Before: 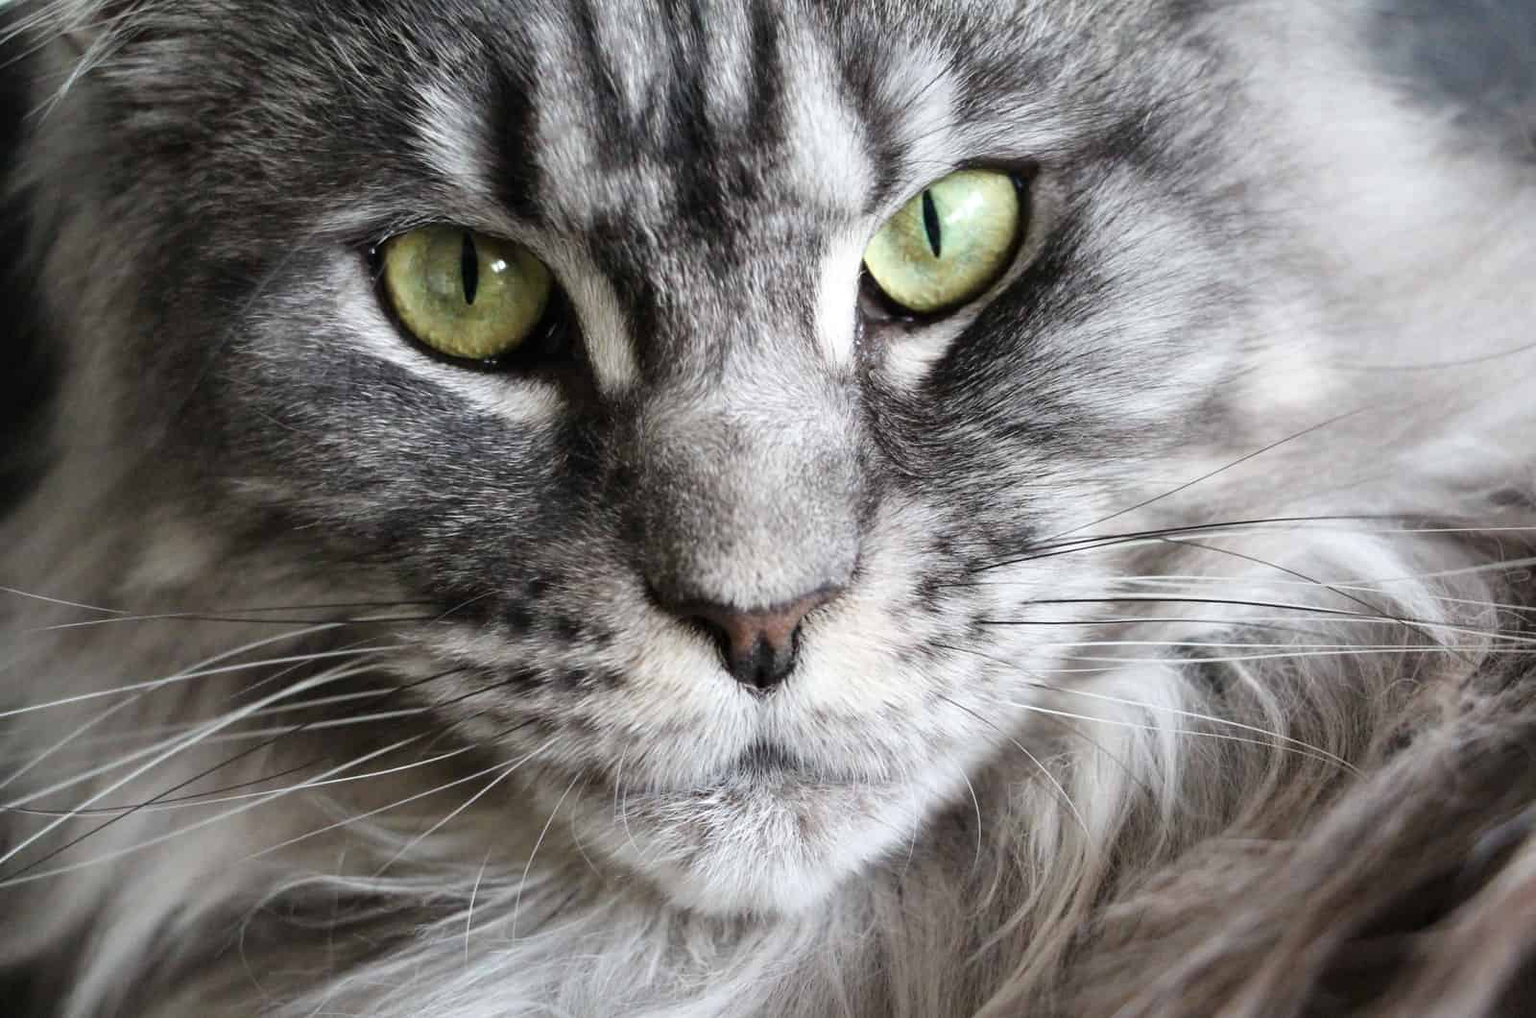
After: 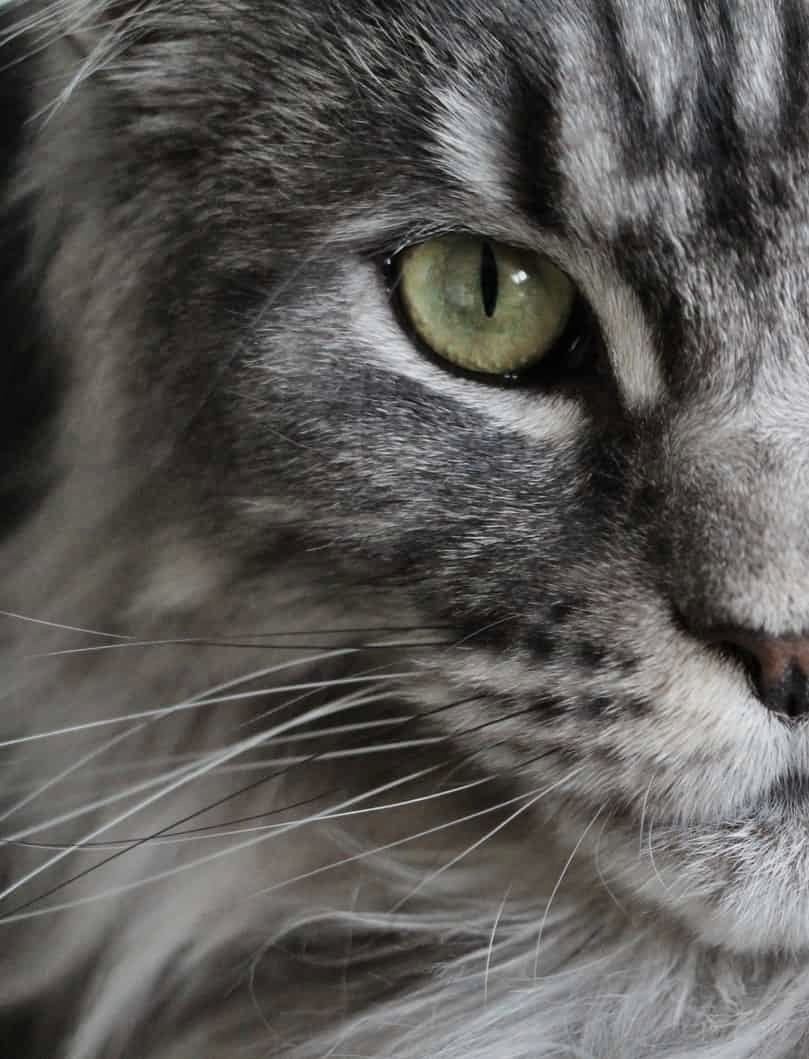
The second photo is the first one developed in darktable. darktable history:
exposure: exposure -0.17 EV, compensate highlight preservation false
crop and rotate: left 0.016%, top 0%, right 49.42%
shadows and highlights: white point adjustment -3.77, highlights -63.53, soften with gaussian
color zones: curves: ch0 [(0, 0.5) (0.125, 0.4) (0.25, 0.5) (0.375, 0.4) (0.5, 0.4) (0.625, 0.35) (0.75, 0.35) (0.875, 0.5)]; ch1 [(0, 0.35) (0.125, 0.45) (0.25, 0.35) (0.375, 0.35) (0.5, 0.35) (0.625, 0.35) (0.75, 0.45) (0.875, 0.35)]; ch2 [(0, 0.6) (0.125, 0.5) (0.25, 0.5) (0.375, 0.6) (0.5, 0.6) (0.625, 0.5) (0.75, 0.5) (0.875, 0.5)]
